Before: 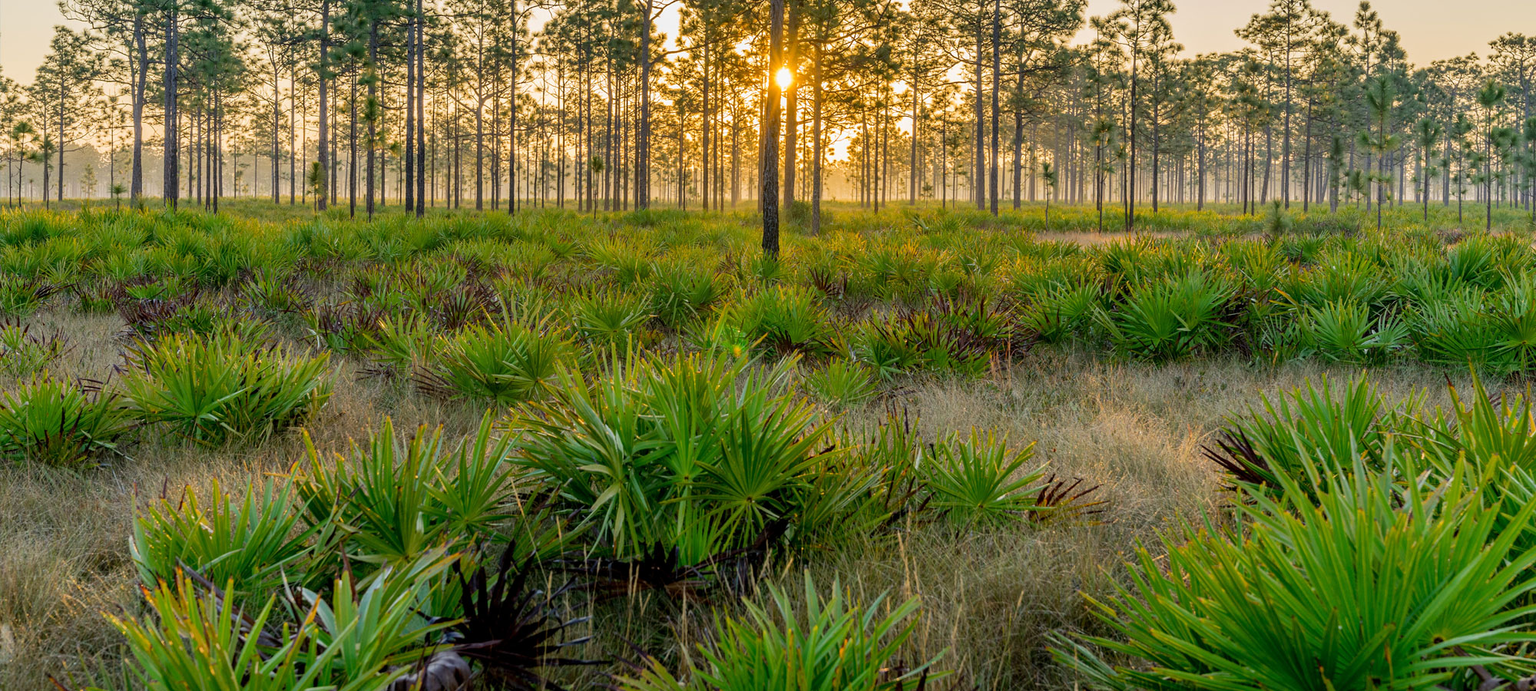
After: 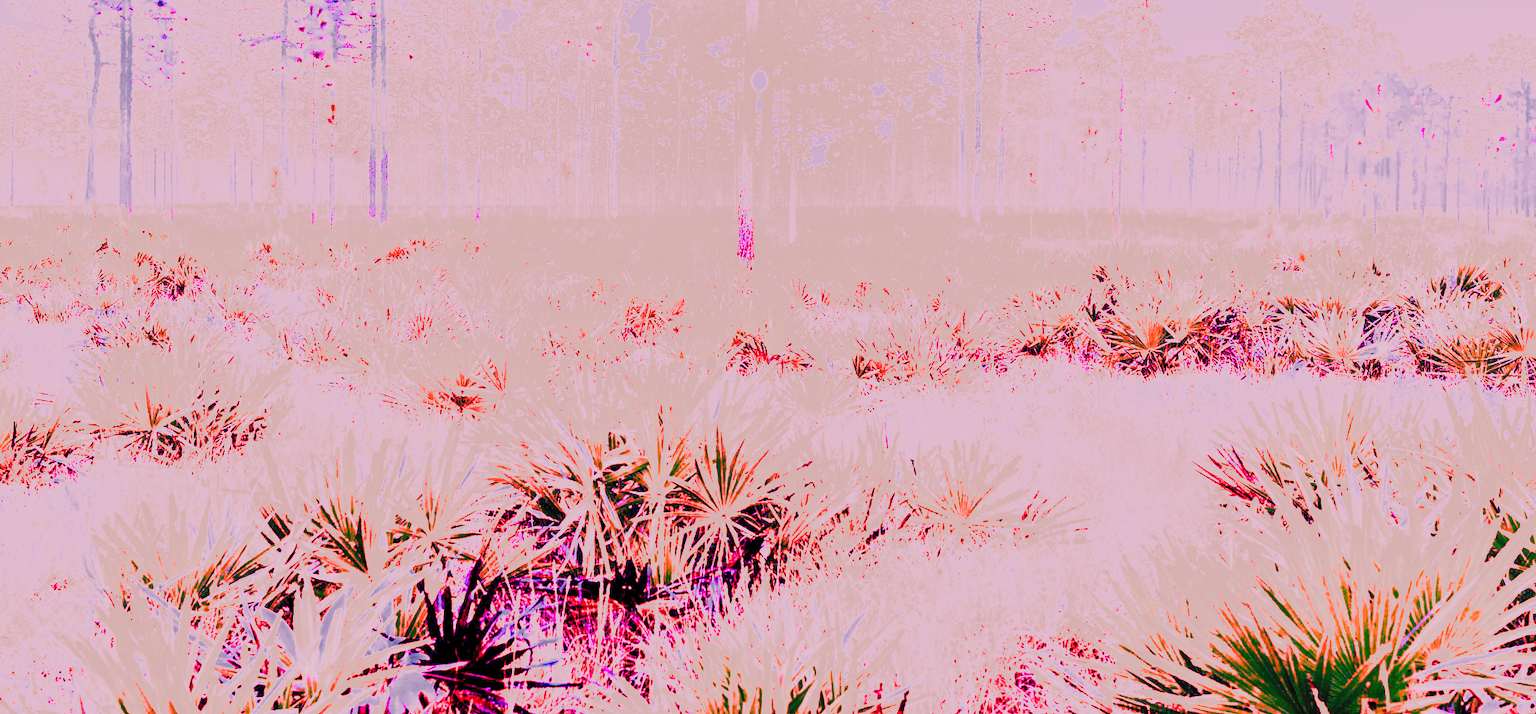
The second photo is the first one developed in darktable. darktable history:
filmic rgb: middle gray luminance 21.73%, black relative exposure -14 EV, white relative exposure 2.96 EV, threshold 6 EV, target black luminance 0%, hardness 8.81, latitude 59.69%, contrast 1.208, highlights saturation mix 5%, shadows ↔ highlights balance 41.6%, add noise in highlights 0, color science v3 (2019), use custom middle-gray values true, iterations of high-quality reconstruction 0, contrast in highlights soft, enable highlight reconstruction true
white balance: red 8, blue 8
crop and rotate: left 3.238%
contrast brightness saturation: contrast 0.07, brightness 0.18, saturation 0.4
exposure: compensate highlight preservation false
